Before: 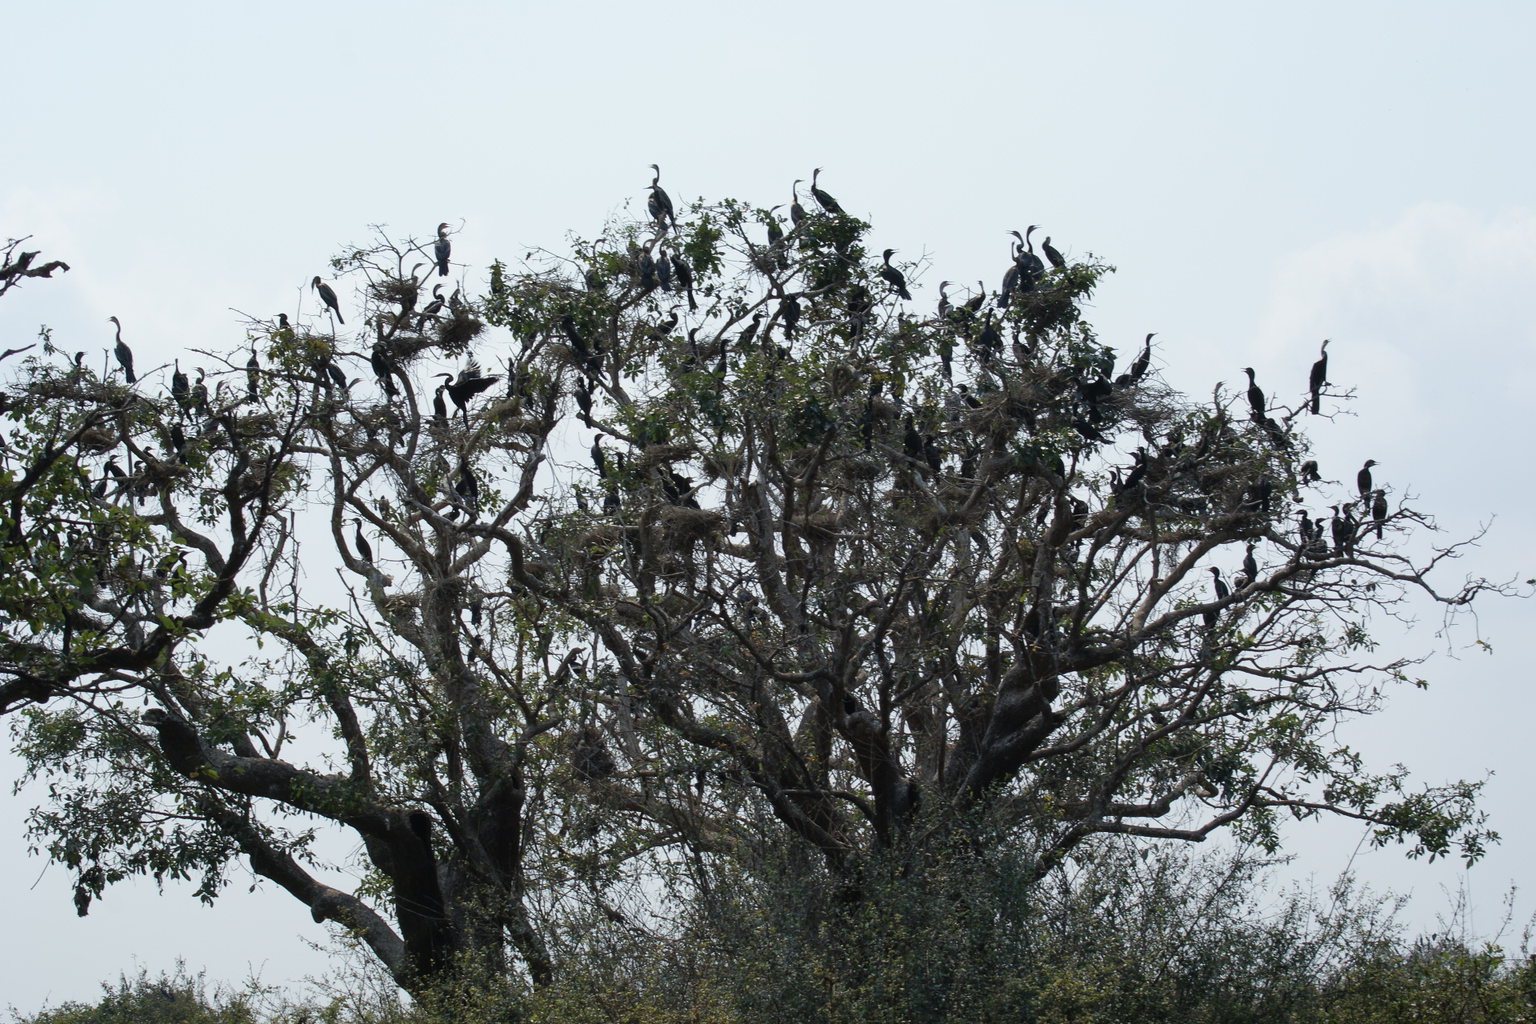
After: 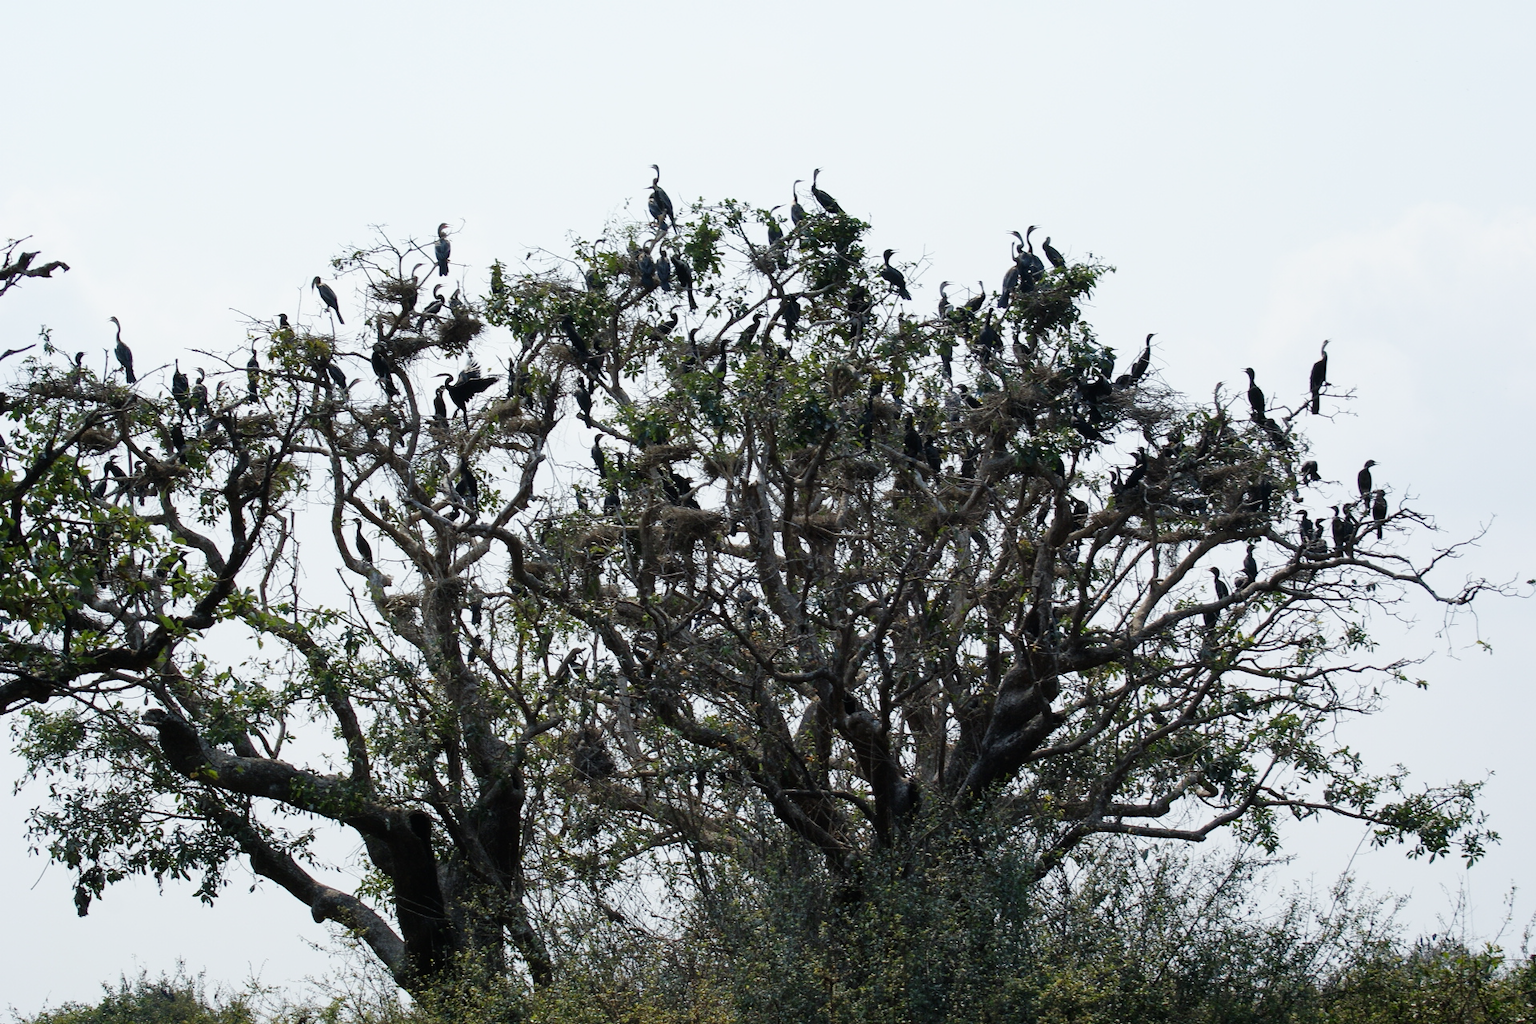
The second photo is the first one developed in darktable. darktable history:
tone curve: curves: ch0 [(0, 0) (0.004, 0.001) (0.133, 0.112) (0.325, 0.362) (0.832, 0.893) (1, 1)], preserve colors none
